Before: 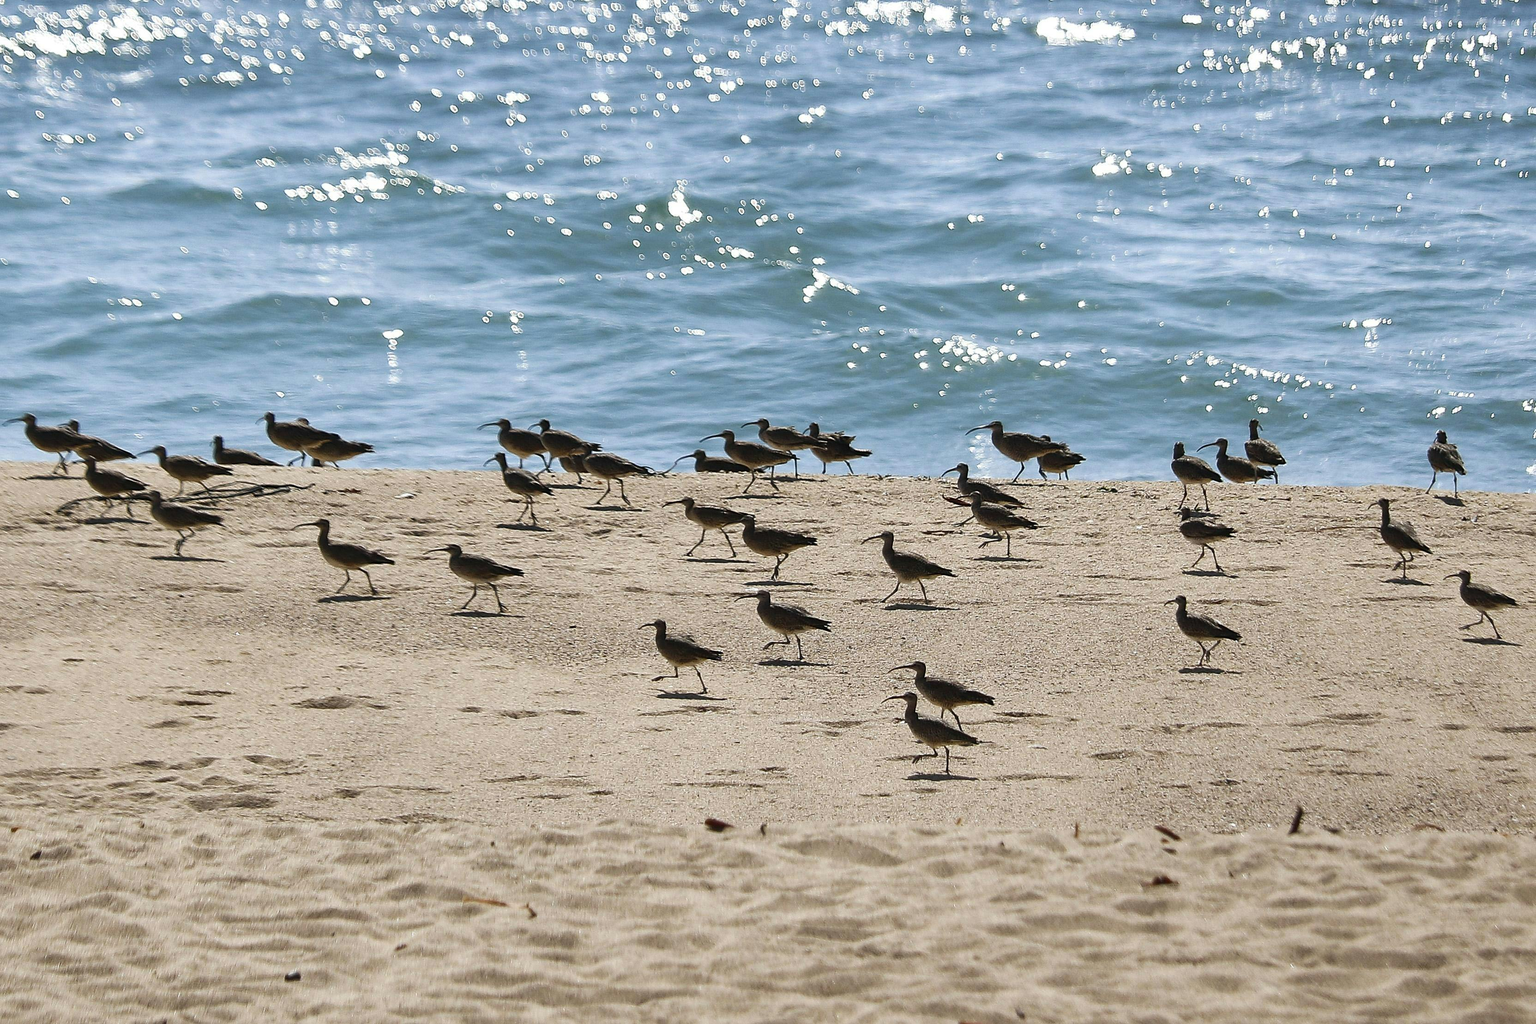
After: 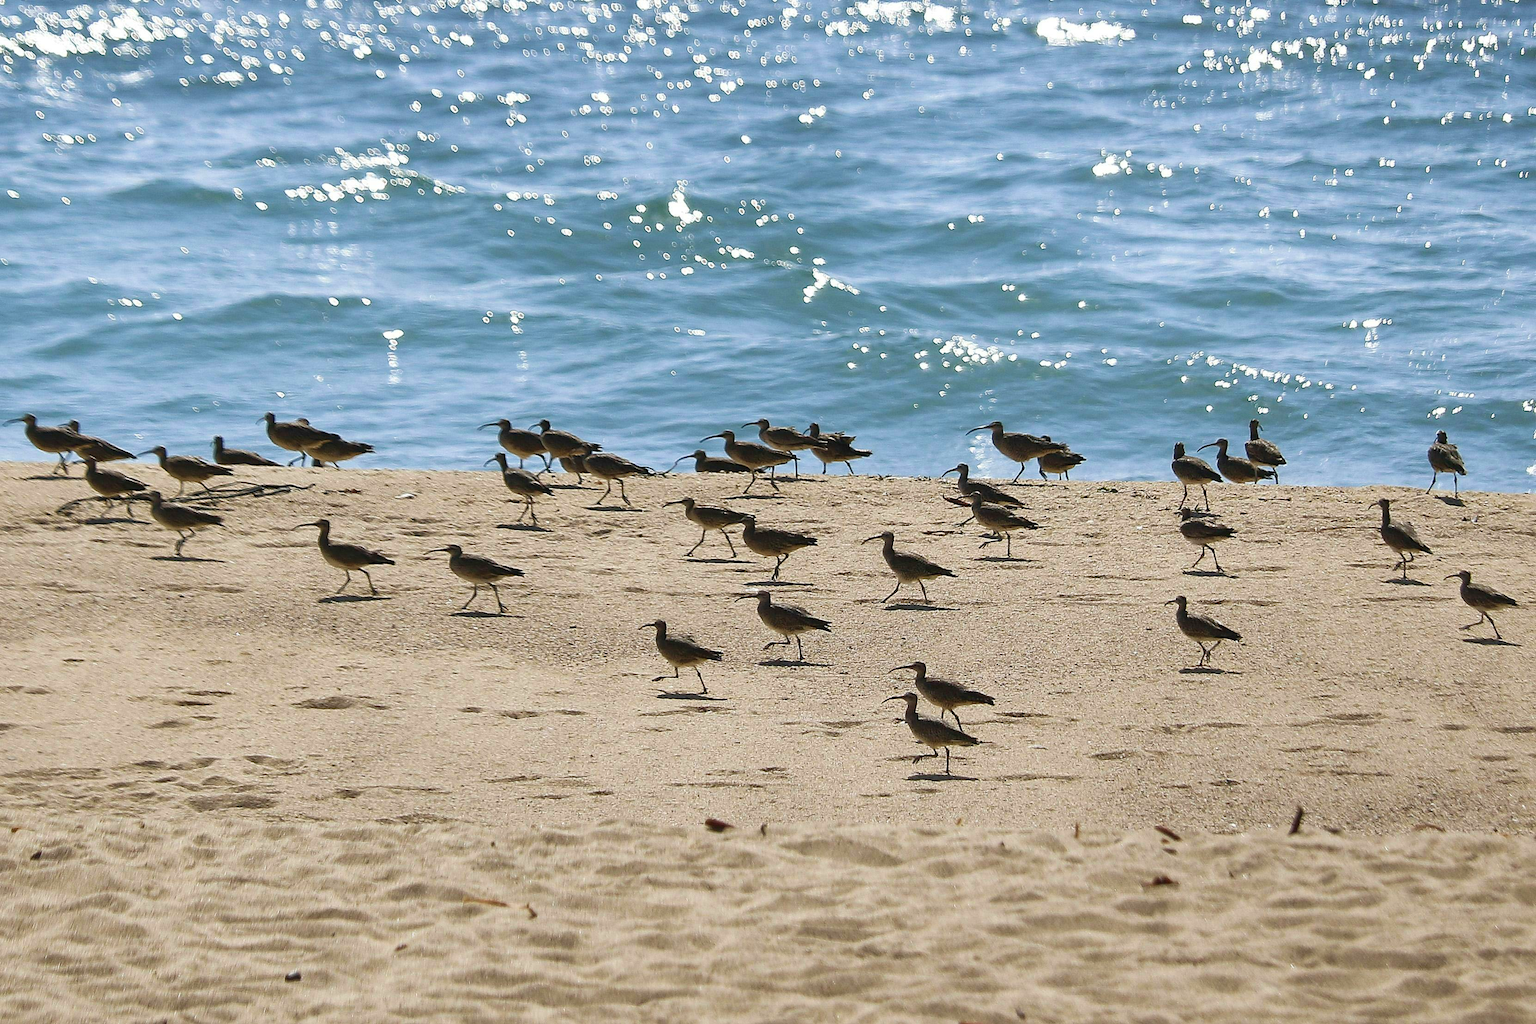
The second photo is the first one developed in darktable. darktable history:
rgb curve: curves: ch0 [(0, 0) (0.053, 0.068) (0.122, 0.128) (1, 1)]
velvia: on, module defaults
